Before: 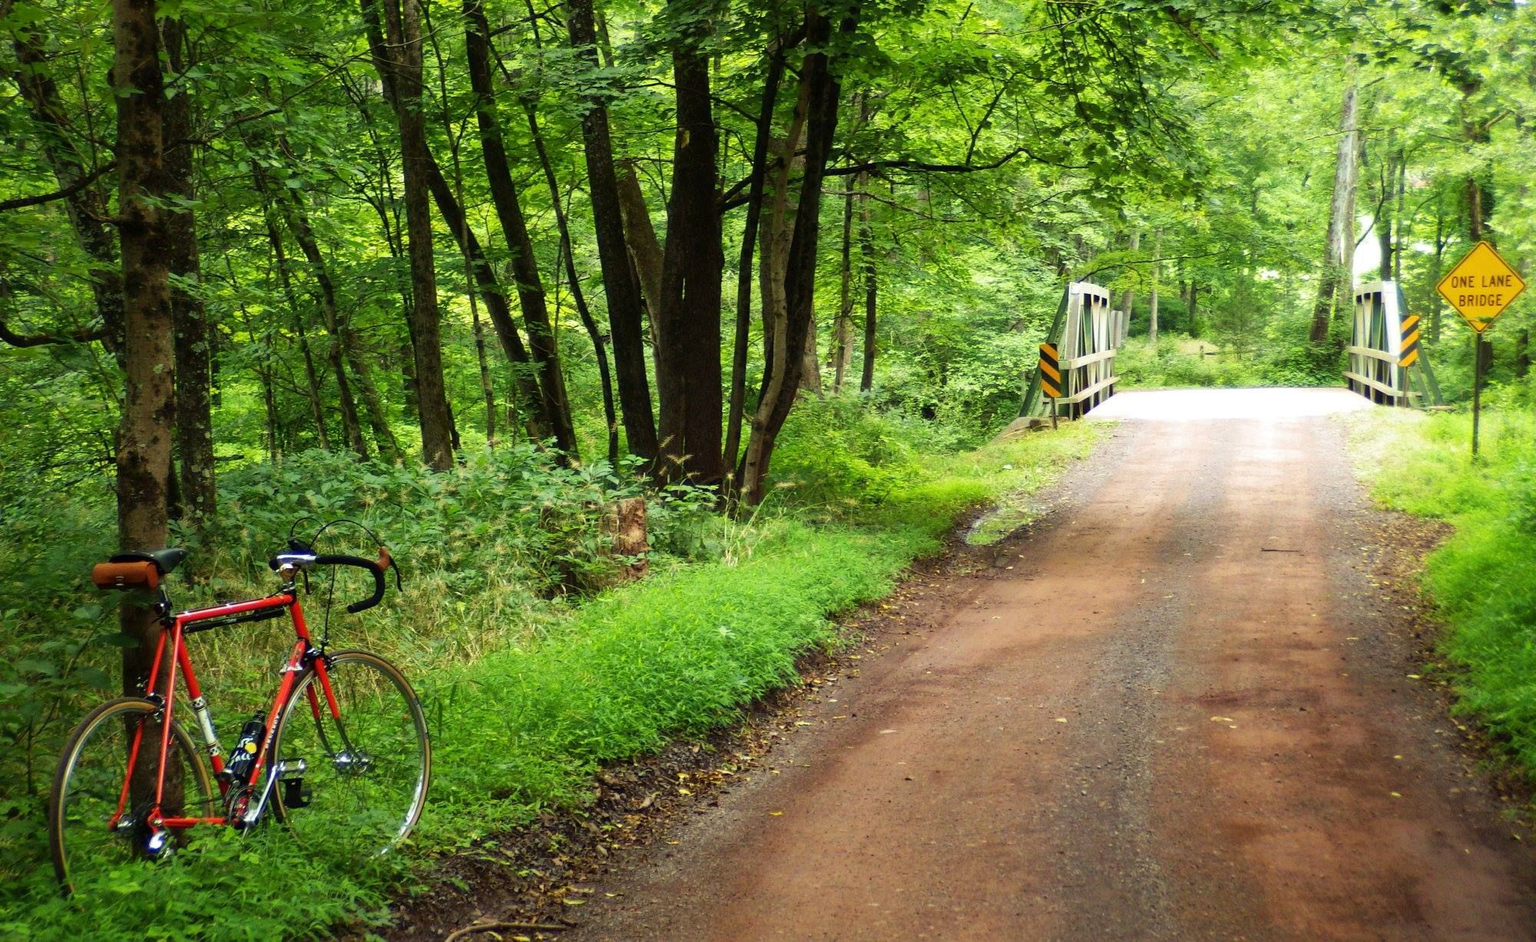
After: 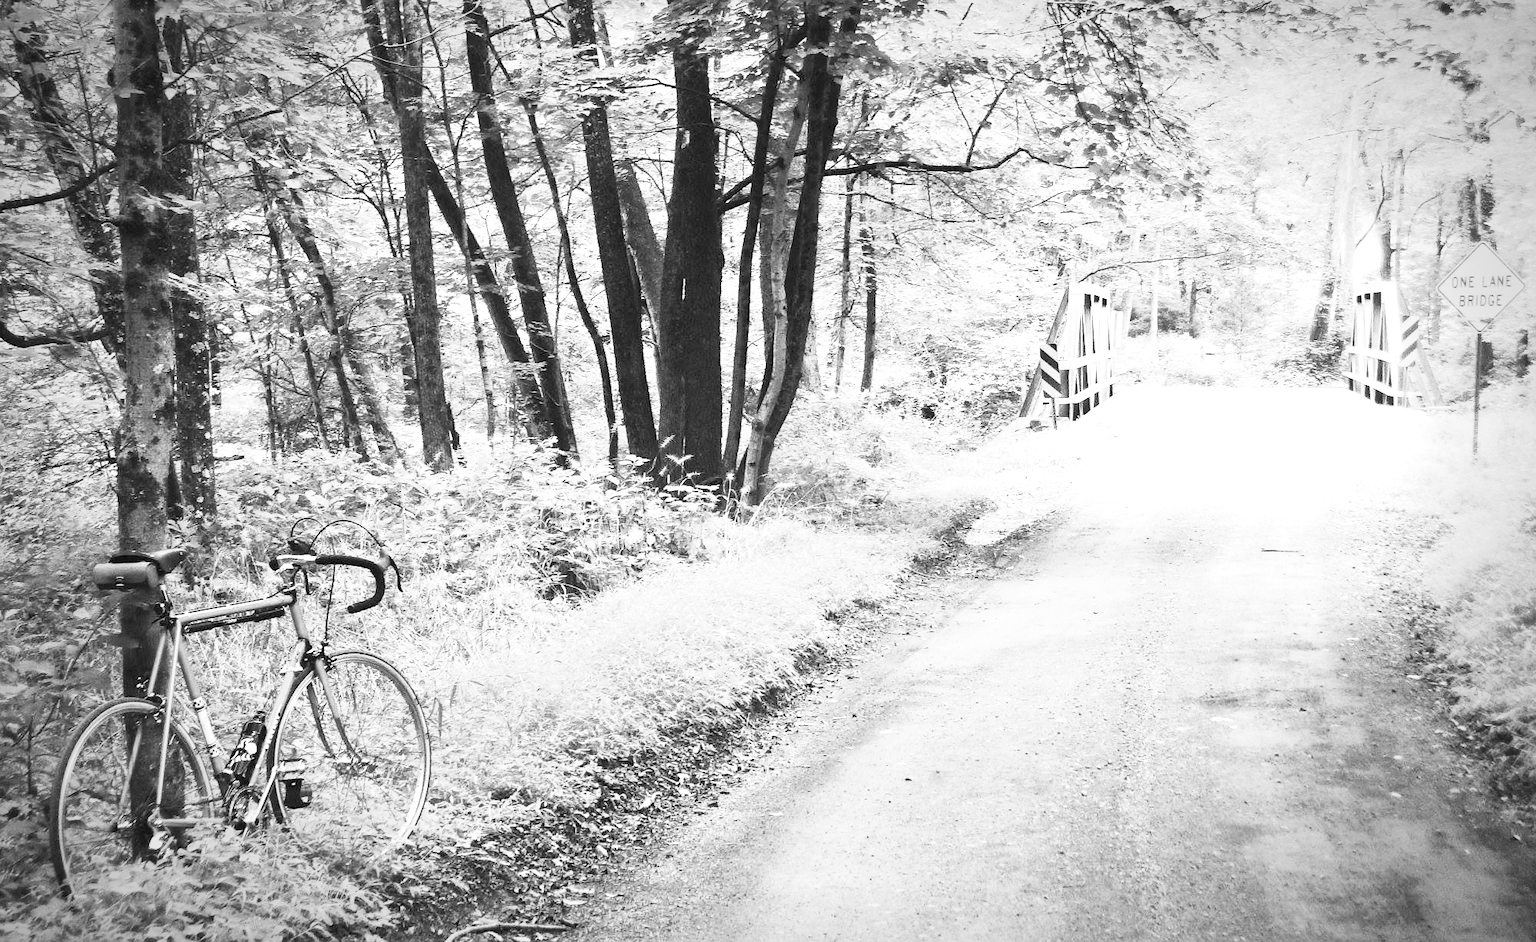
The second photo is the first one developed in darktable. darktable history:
monochrome: on, module defaults
contrast brightness saturation: contrast 0.43, brightness 0.56, saturation -0.19
sharpen: radius 1
vignetting: fall-off start 79.43%, saturation -0.649, width/height ratio 1.327, unbound false
exposure: black level correction 0, exposure 1.1 EV, compensate exposure bias true, compensate highlight preservation false
